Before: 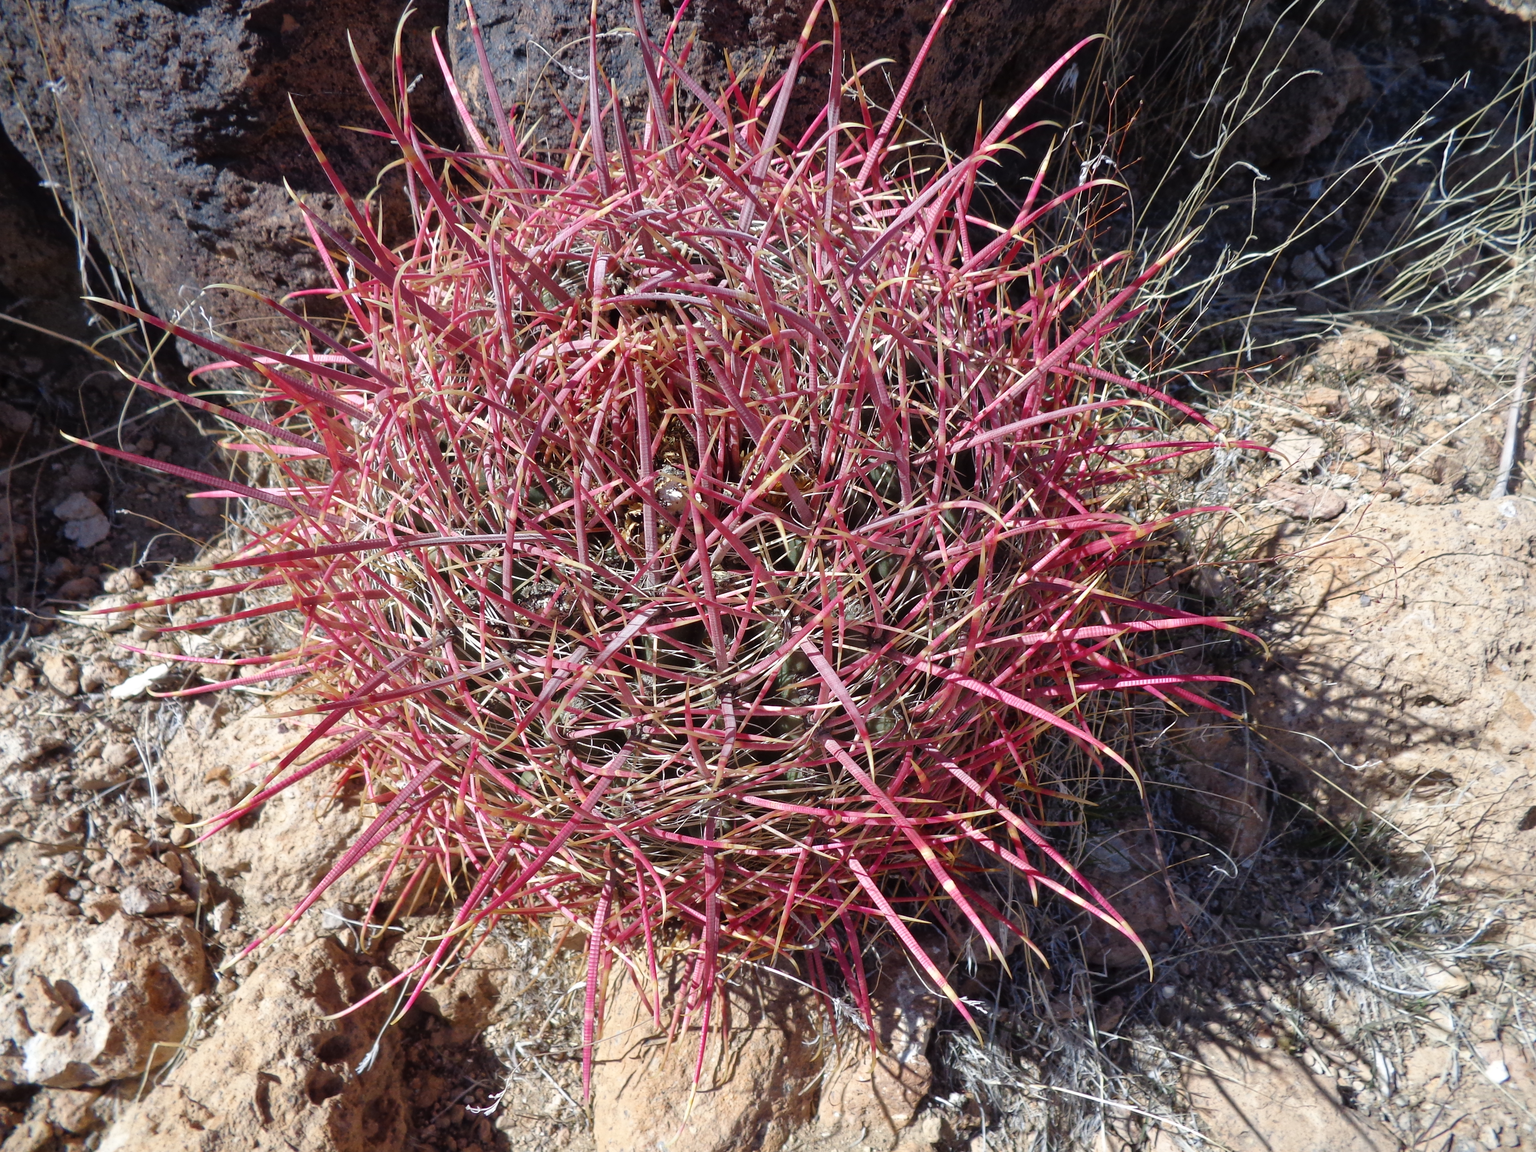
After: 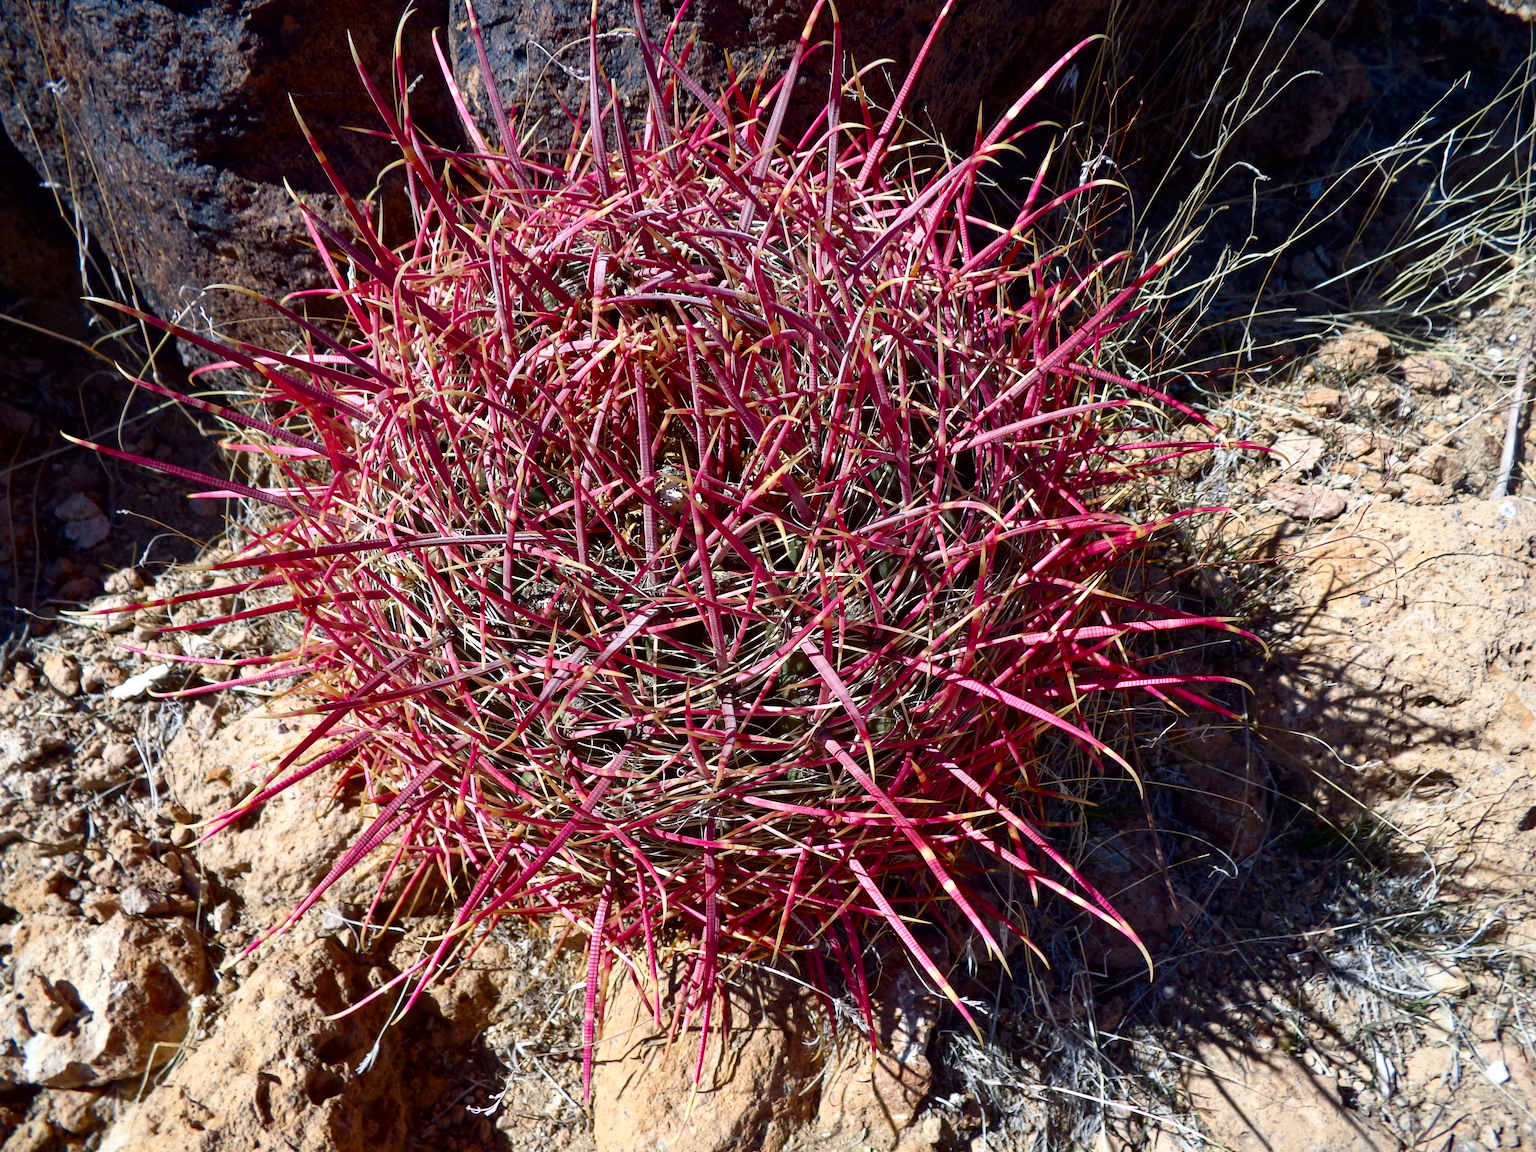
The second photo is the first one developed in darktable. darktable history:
contrast brightness saturation: contrast 0.21, brightness -0.11, saturation 0.21
haze removal: on, module defaults
